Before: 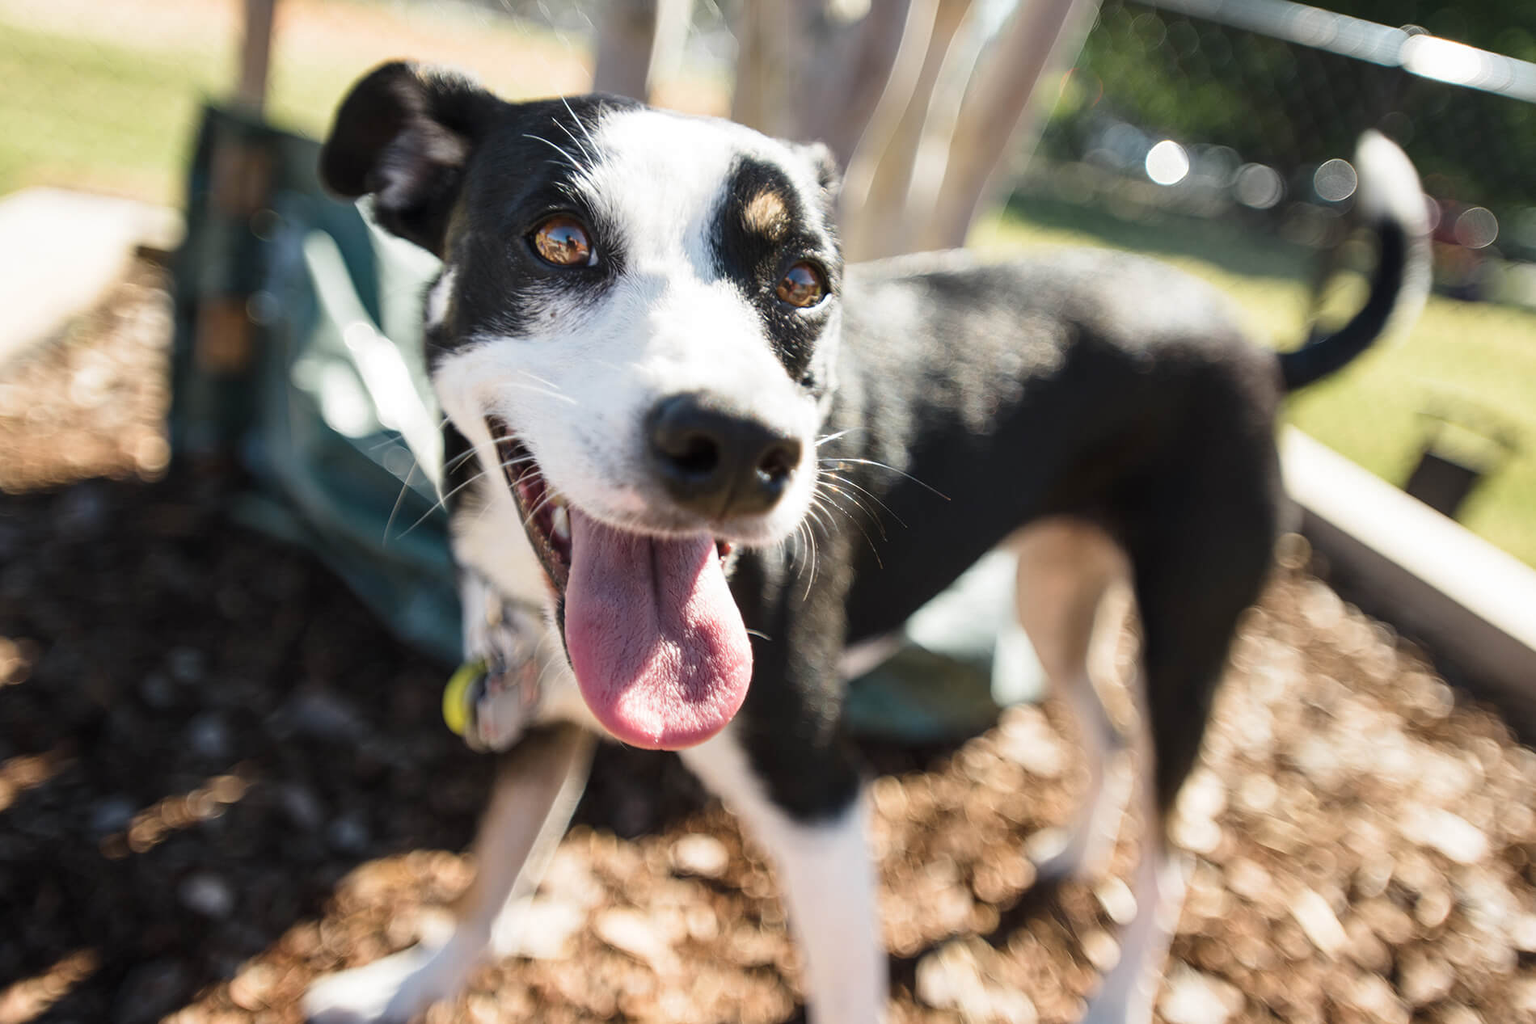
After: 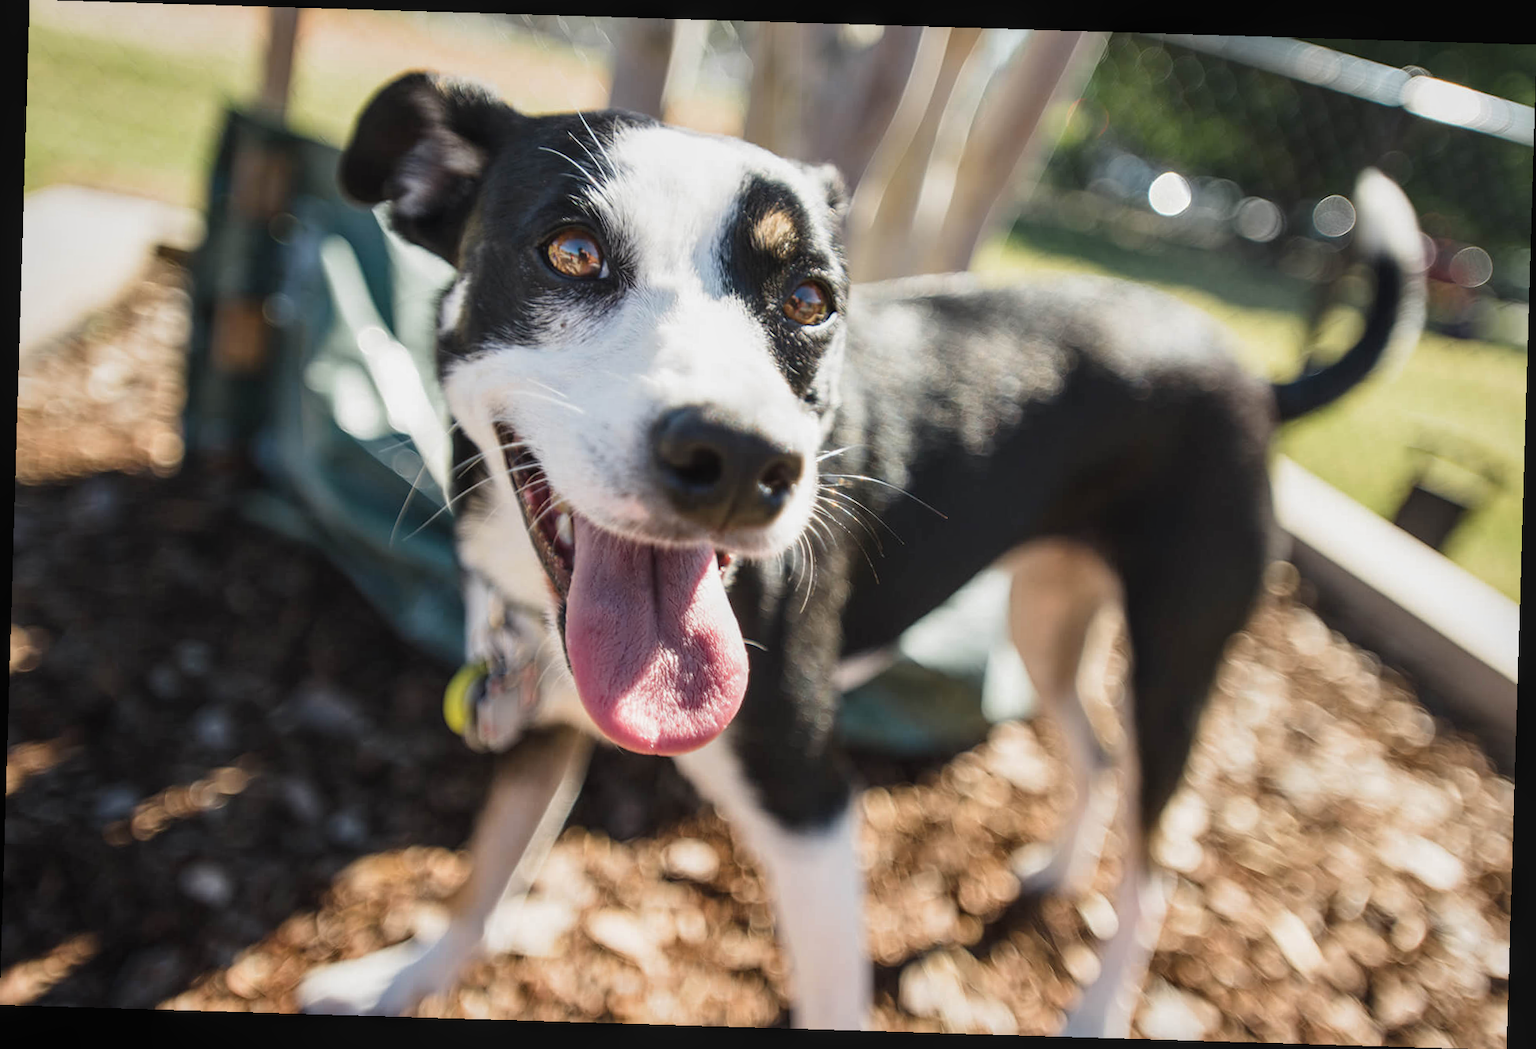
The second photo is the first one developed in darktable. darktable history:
local contrast: detail 110%
rotate and perspective: rotation 1.72°, automatic cropping off
